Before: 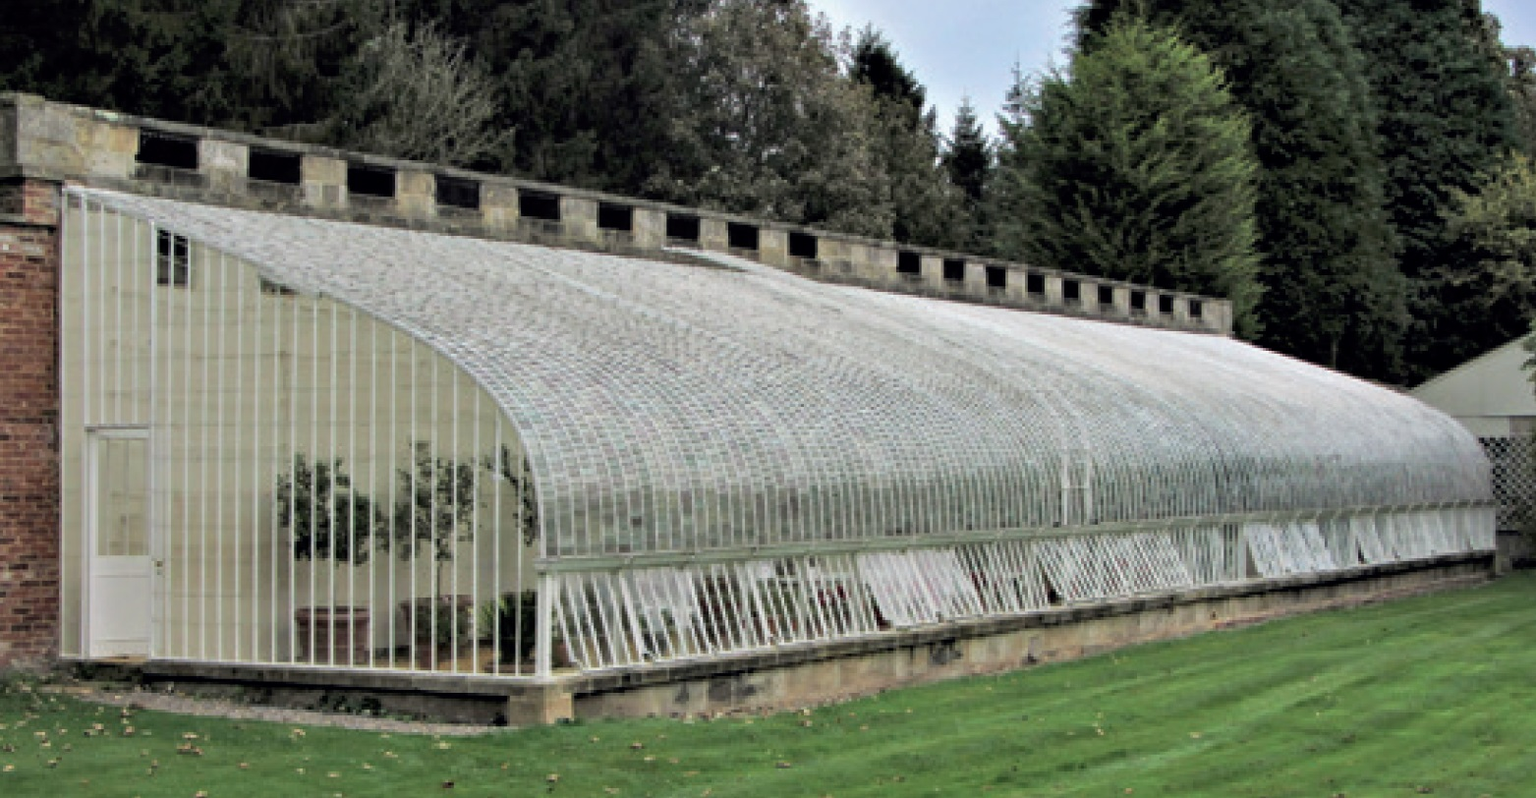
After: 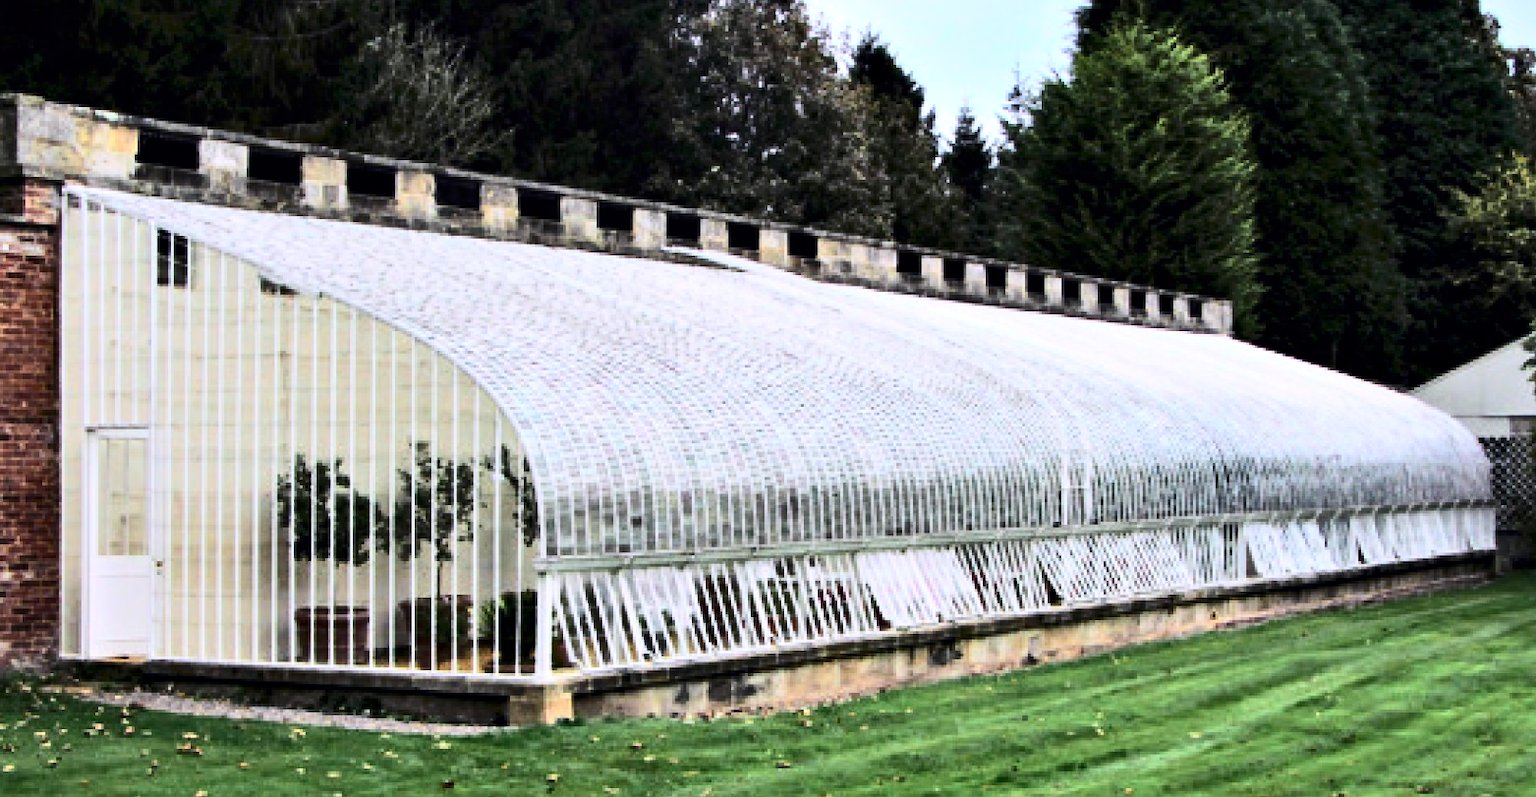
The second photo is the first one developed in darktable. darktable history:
color zones: curves: ch0 [(0.224, 0.526) (0.75, 0.5)]; ch1 [(0.055, 0.526) (0.224, 0.761) (0.377, 0.526) (0.75, 0.5)]
tone equalizer: -8 EV -0.417 EV, -7 EV -0.389 EV, -6 EV -0.333 EV, -5 EV -0.222 EV, -3 EV 0.222 EV, -2 EV 0.333 EV, -1 EV 0.389 EV, +0 EV 0.417 EV, edges refinement/feathering 500, mask exposure compensation -1.57 EV, preserve details no
contrast brightness saturation: contrast 0.4, brightness 0.05, saturation 0.25
white balance: red 1.004, blue 1.096
